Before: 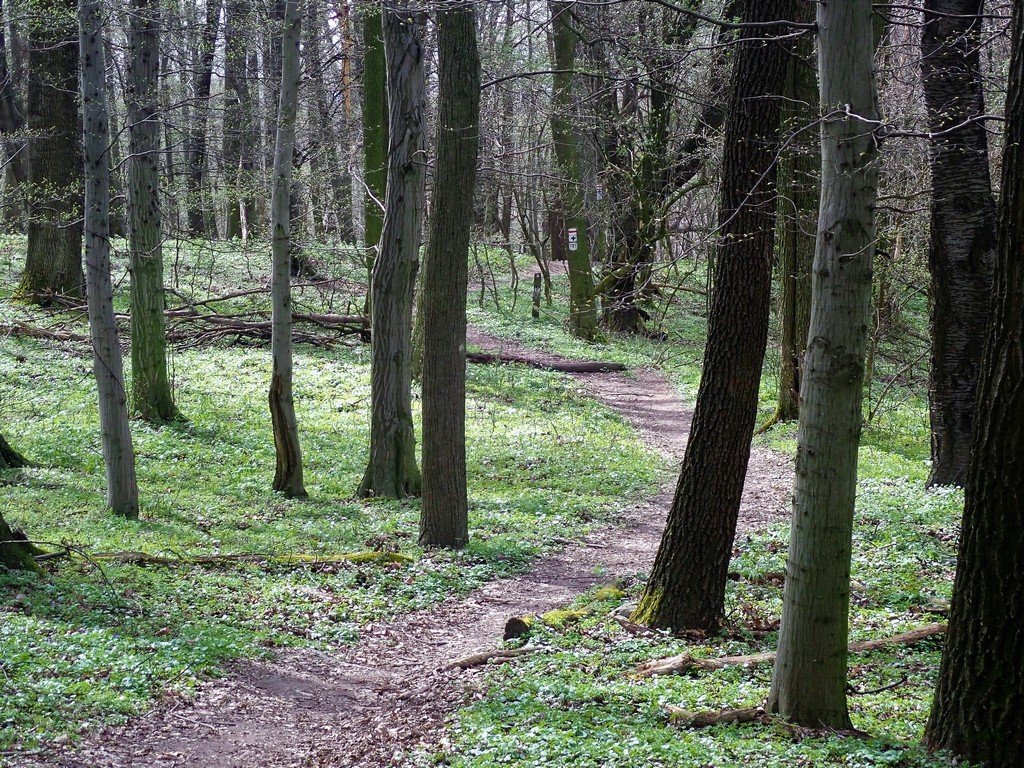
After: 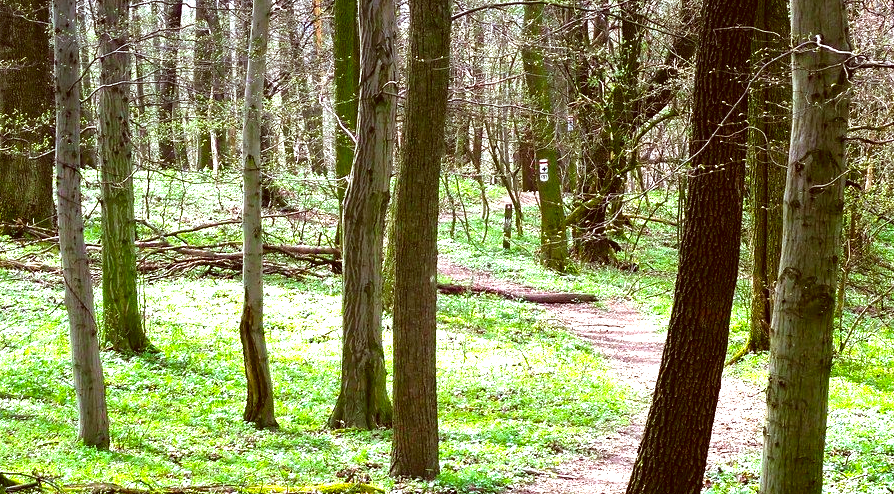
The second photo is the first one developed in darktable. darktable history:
color correction: highlights a* -5.25, highlights b* 9.79, shadows a* 9.9, shadows b* 24.3
crop: left 2.926%, top 9.006%, right 9.679%, bottom 26.624%
color balance rgb: perceptual saturation grading › global saturation 36.843%, perceptual brilliance grading › global brilliance 30.794%, global vibrance 14.581%
tone equalizer: -8 EV -0.417 EV, -7 EV -0.429 EV, -6 EV -0.347 EV, -5 EV -0.198 EV, -3 EV 0.239 EV, -2 EV 0.361 EV, -1 EV 0.406 EV, +0 EV 0.404 EV
